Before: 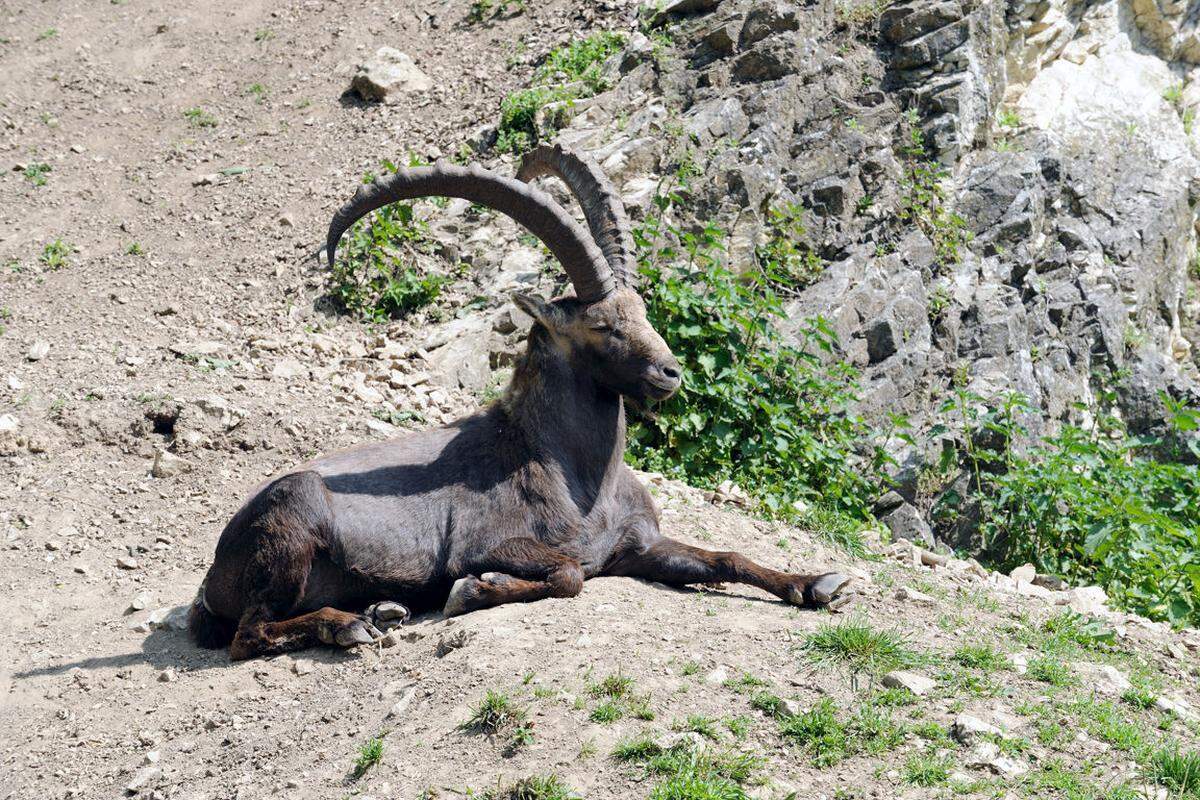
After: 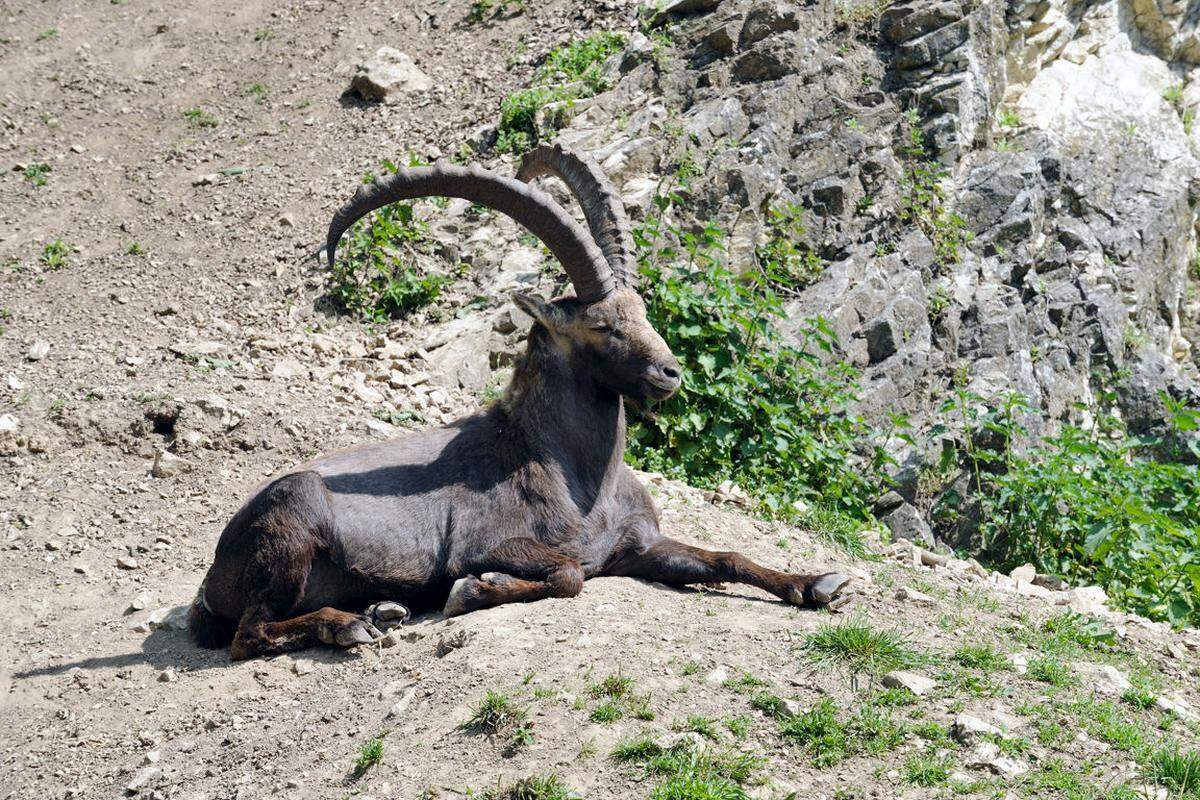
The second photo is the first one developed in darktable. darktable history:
white balance: emerald 1
shadows and highlights: soften with gaussian
